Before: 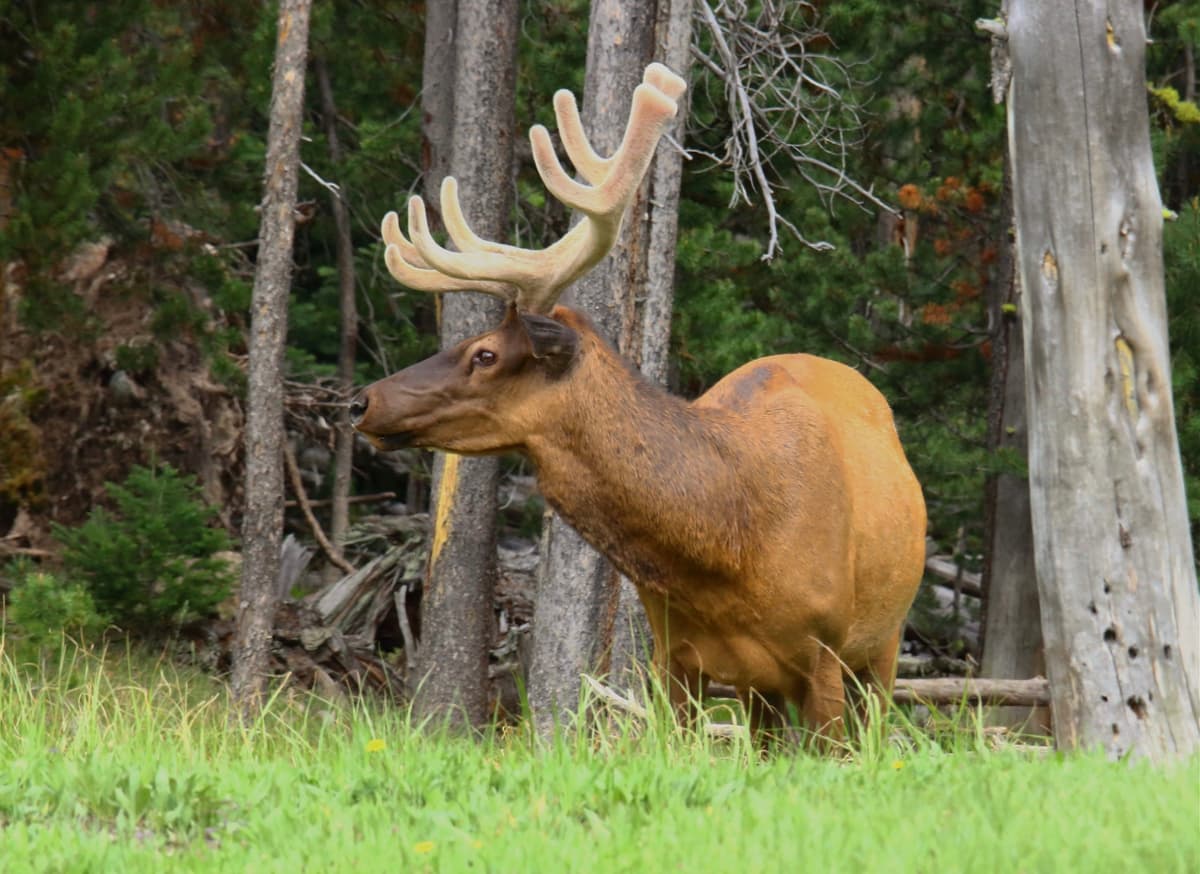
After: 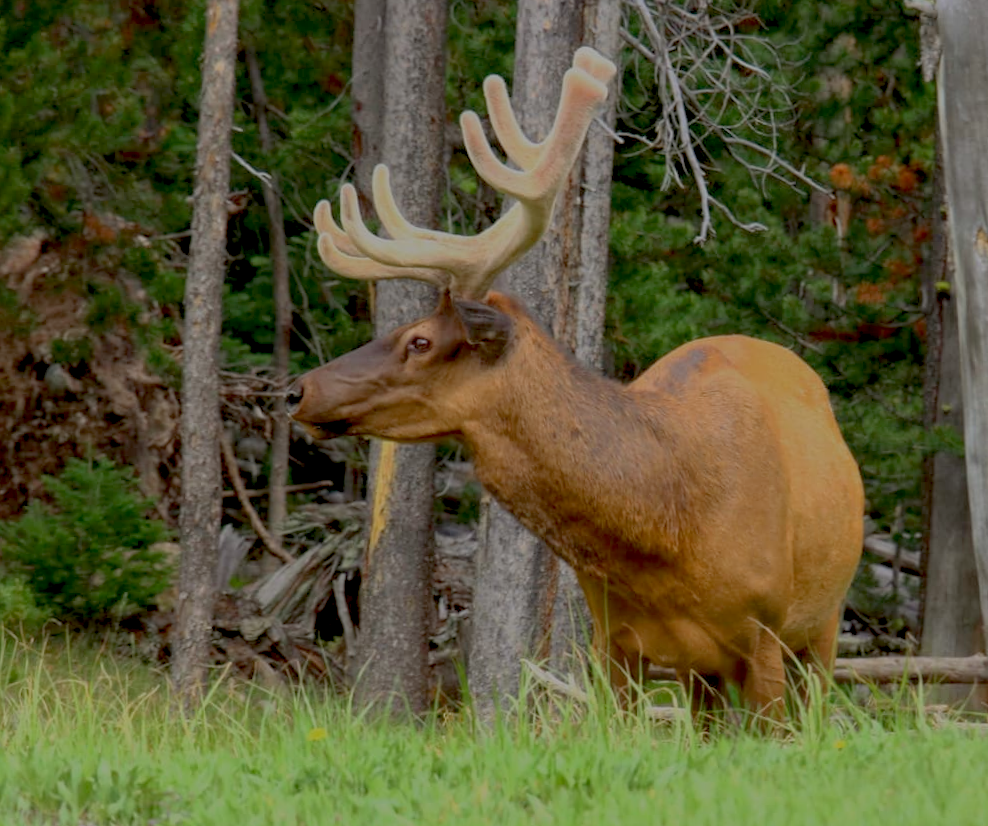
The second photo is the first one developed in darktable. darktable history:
exposure: black level correction 0.011, exposure -0.478 EV, compensate highlight preservation false
color balance rgb: contrast -30%
local contrast: highlights 100%, shadows 100%, detail 120%, midtone range 0.2
crop and rotate: angle 1°, left 4.281%, top 0.642%, right 11.383%, bottom 2.486%
